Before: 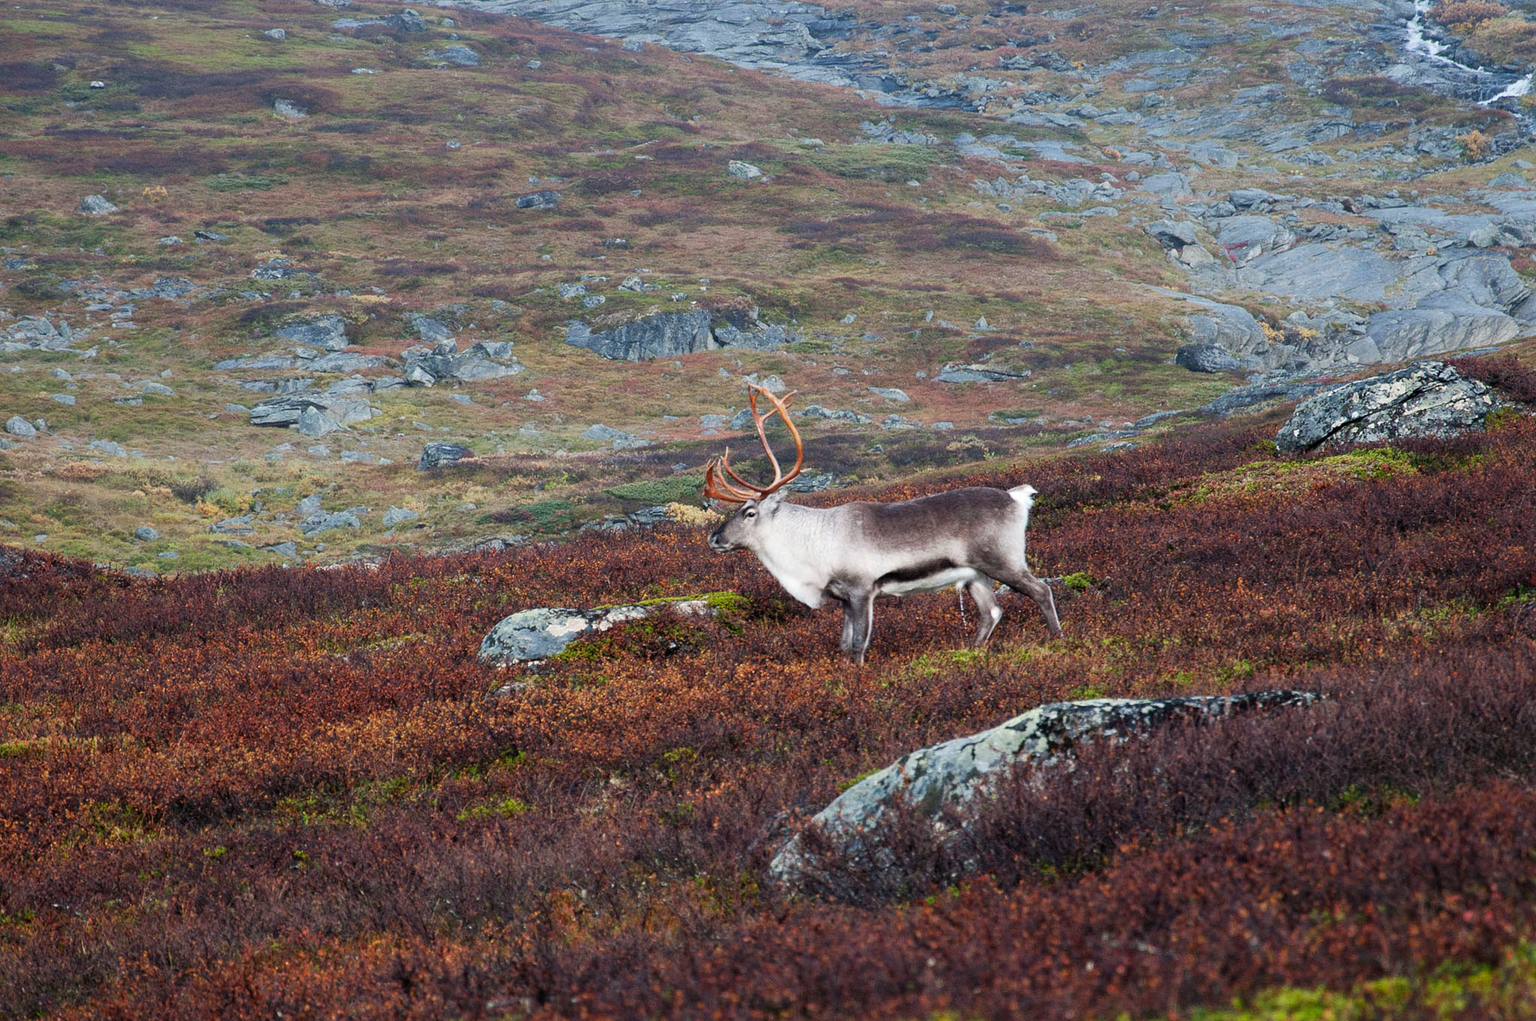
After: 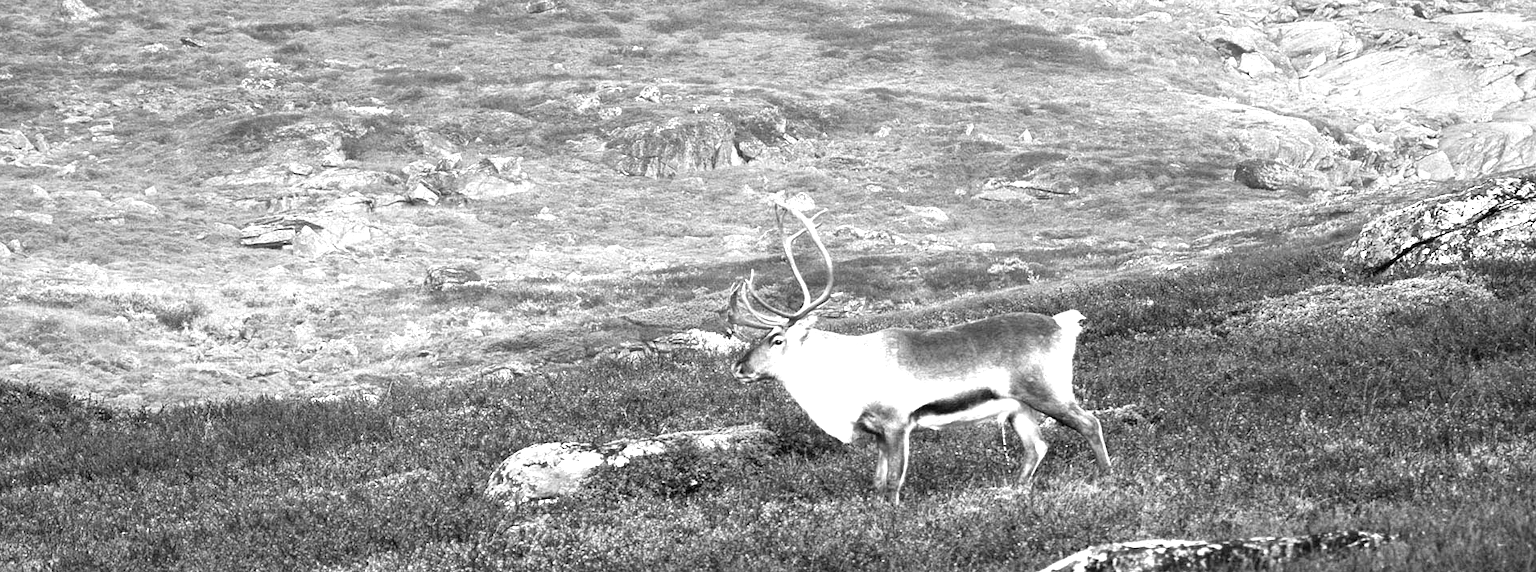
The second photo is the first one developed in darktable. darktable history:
exposure: black level correction 0, exposure 1.35 EV, compensate exposure bias true, compensate highlight preservation false
monochrome: on, module defaults
crop: left 1.744%, top 19.225%, right 5.069%, bottom 28.357%
